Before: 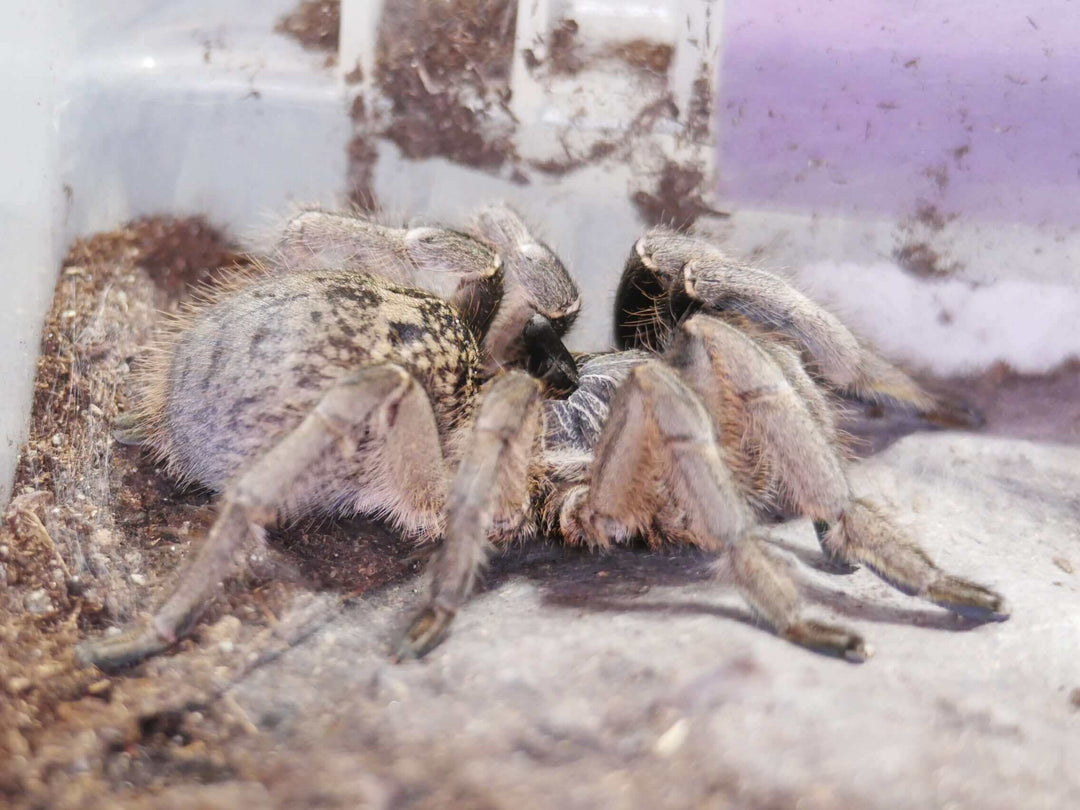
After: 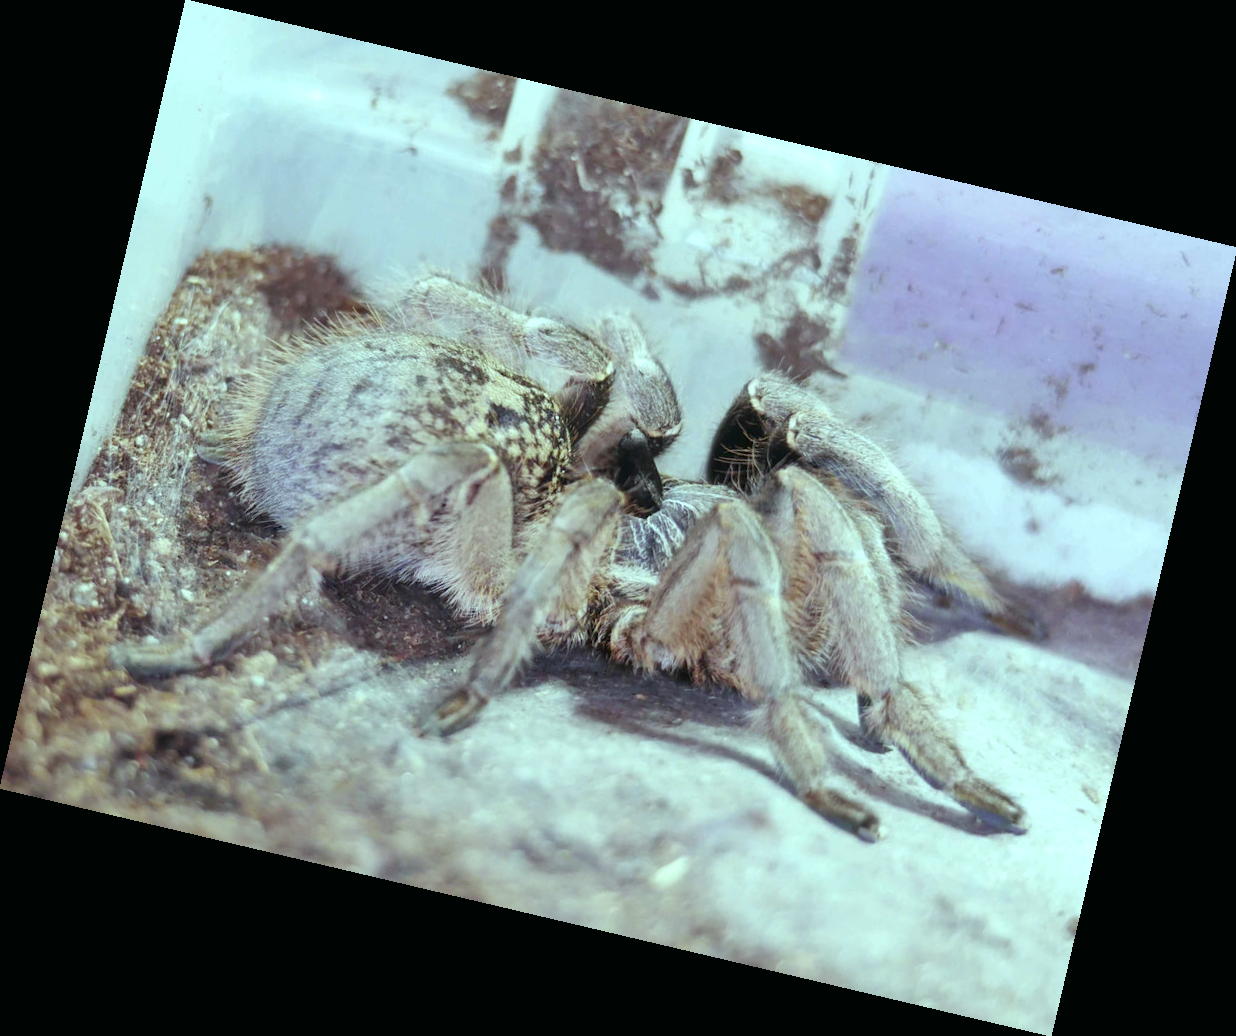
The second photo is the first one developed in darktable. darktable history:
rotate and perspective: rotation 13.27°, automatic cropping off
color balance: mode lift, gamma, gain (sRGB), lift [0.997, 0.979, 1.021, 1.011], gamma [1, 1.084, 0.916, 0.998], gain [1, 0.87, 1.13, 1.101], contrast 4.55%, contrast fulcrum 38.24%, output saturation 104.09%
